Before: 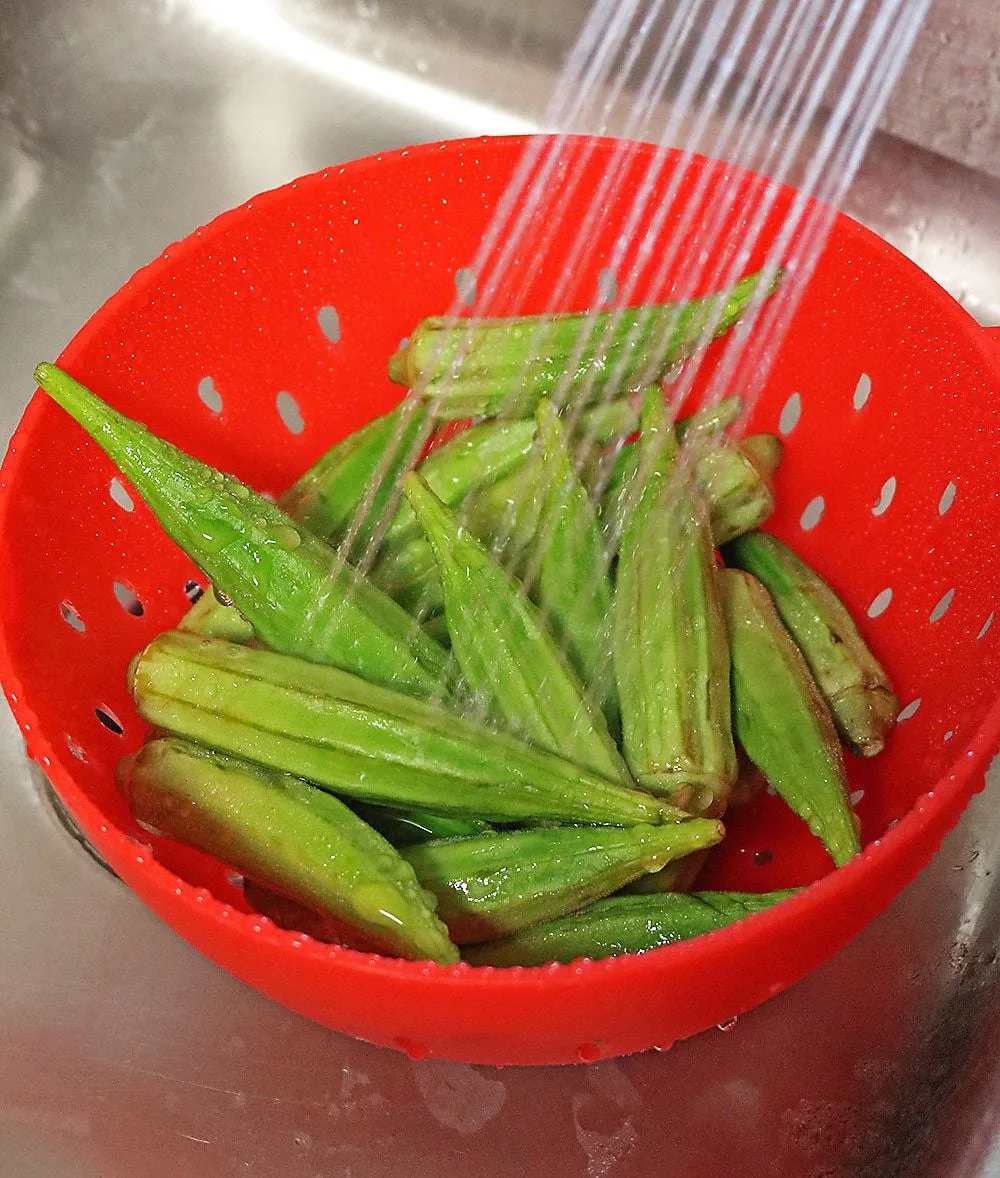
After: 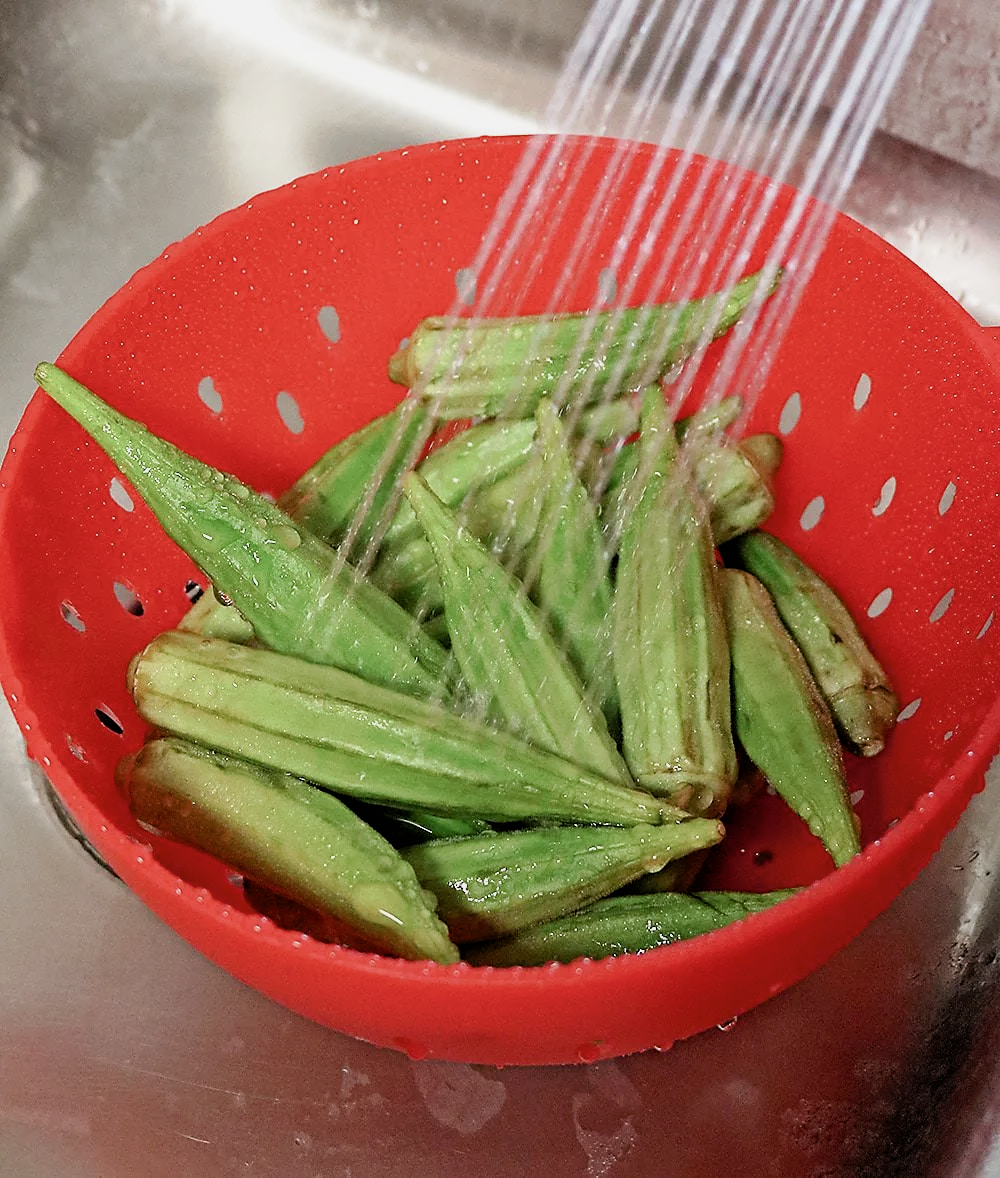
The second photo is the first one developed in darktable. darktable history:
tone curve: curves: ch0 [(0, 0) (0.003, 0.005) (0.011, 0.019) (0.025, 0.04) (0.044, 0.064) (0.069, 0.095) (0.1, 0.129) (0.136, 0.169) (0.177, 0.207) (0.224, 0.247) (0.277, 0.298) (0.335, 0.354) (0.399, 0.416) (0.468, 0.478) (0.543, 0.553) (0.623, 0.634) (0.709, 0.709) (0.801, 0.817) (0.898, 0.912) (1, 1)], preserve colors none
color balance rgb: linear chroma grading › global chroma -15.339%, perceptual saturation grading › global saturation 20%, perceptual saturation grading › highlights -50.239%, perceptual saturation grading › shadows 30.048%, perceptual brilliance grading › global brilliance 15.779%, perceptual brilliance grading › shadows -35.712%
filmic rgb: black relative exposure -4.81 EV, white relative exposure 4.04 EV, hardness 2.83
